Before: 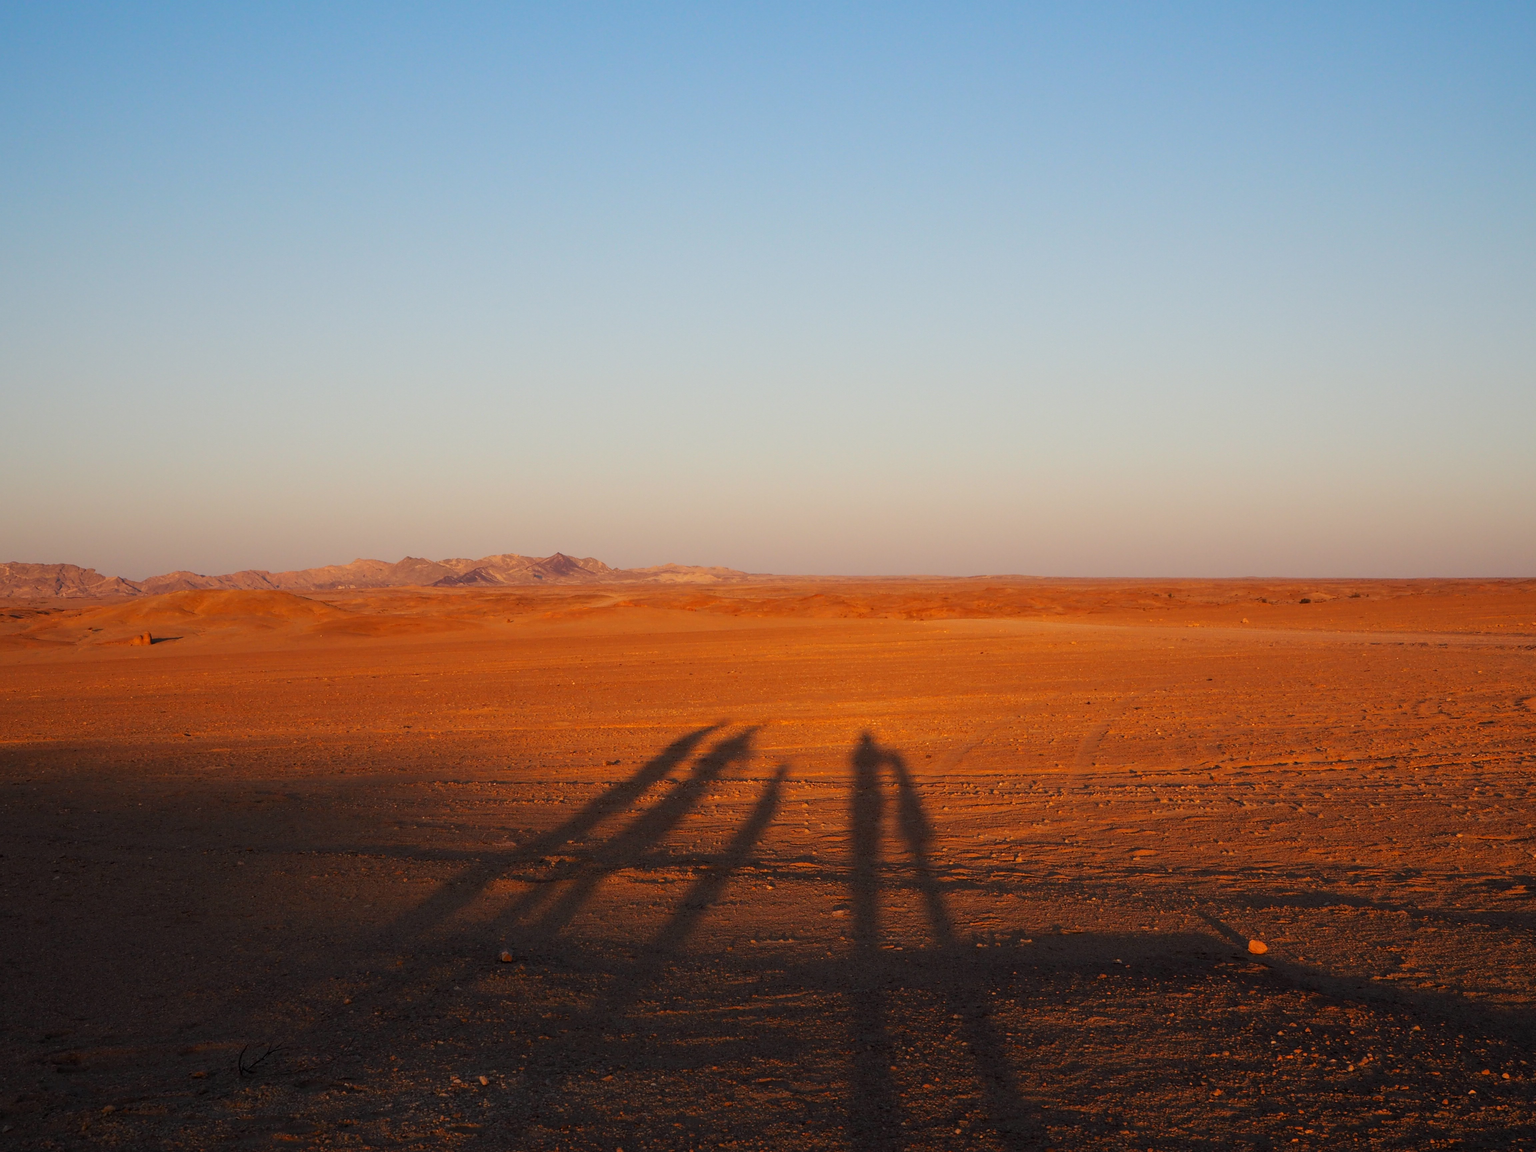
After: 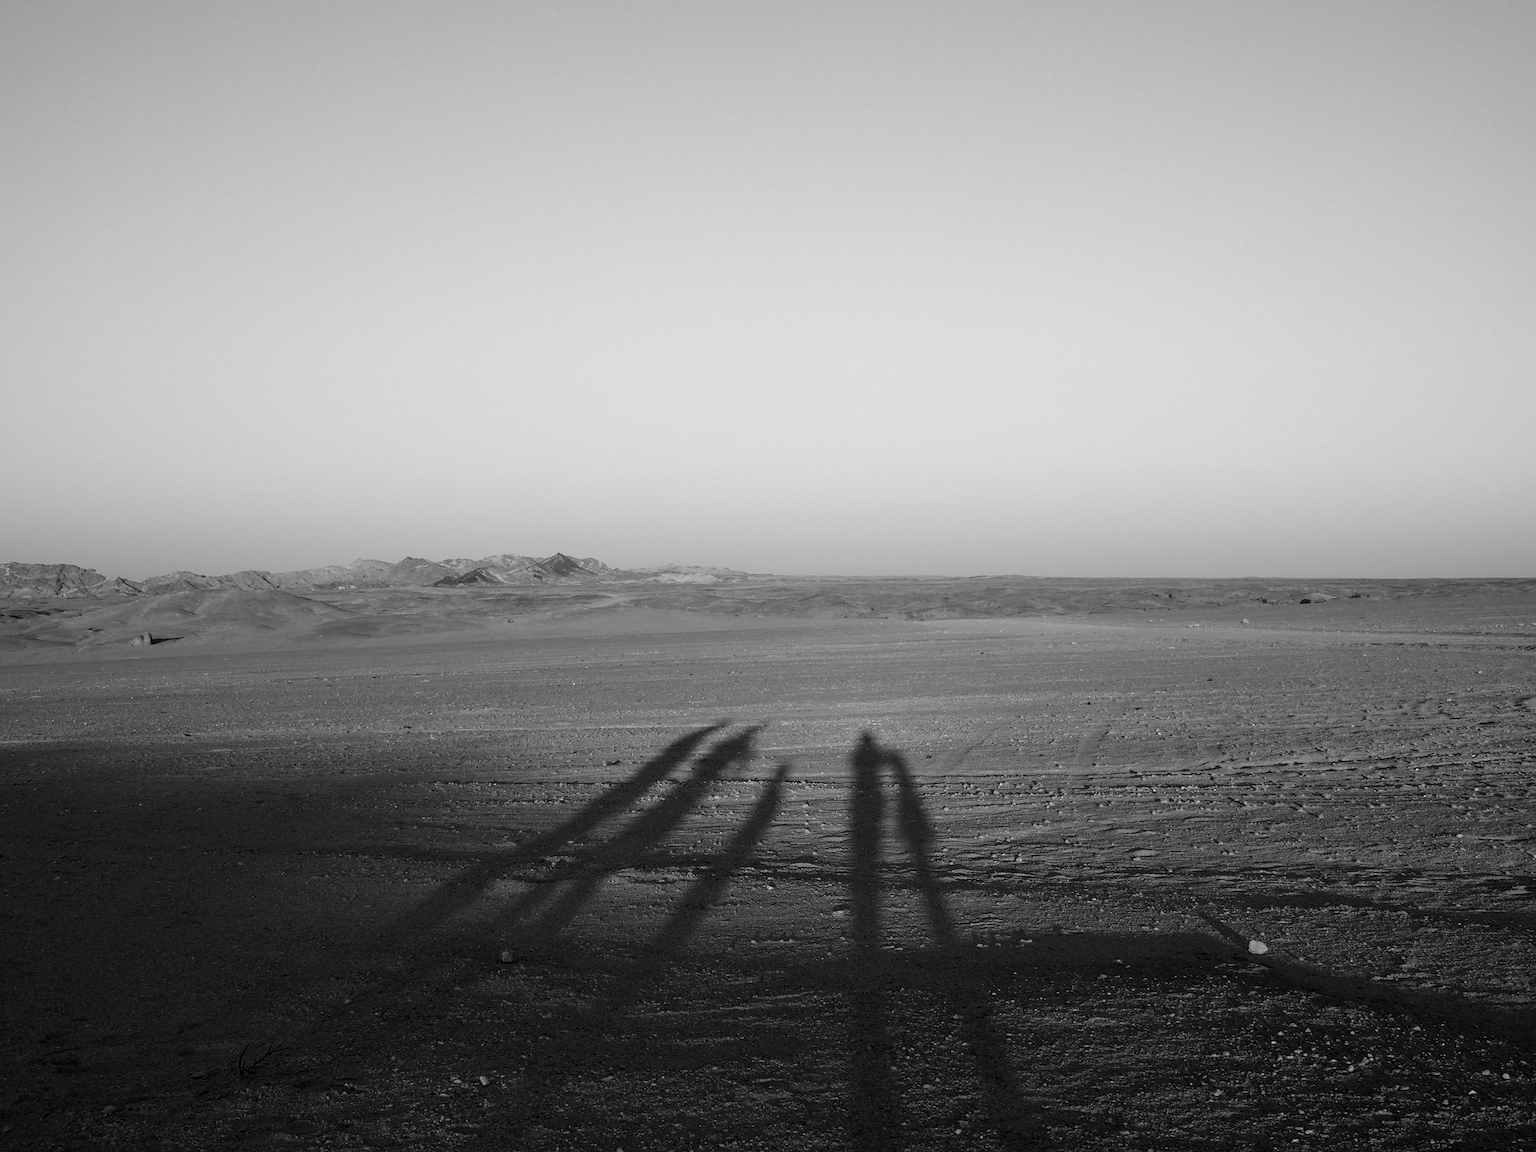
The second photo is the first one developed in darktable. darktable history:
monochrome: on, module defaults
contrast equalizer: octaves 7, y [[0.6 ×6], [0.55 ×6], [0 ×6], [0 ×6], [0 ×6]], mix 0.2
color calibration: output R [0.946, 0.065, -0.013, 0], output G [-0.246, 1.264, -0.017, 0], output B [0.046, -0.098, 1.05, 0], illuminant custom, x 0.344, y 0.359, temperature 5045.54 K
sharpen: on, module defaults
tone equalizer: -8 EV -0.417 EV, -7 EV -0.389 EV, -6 EV -0.333 EV, -5 EV -0.222 EV, -3 EV 0.222 EV, -2 EV 0.333 EV, -1 EV 0.389 EV, +0 EV 0.417 EV, edges refinement/feathering 500, mask exposure compensation -1.57 EV, preserve details no
local contrast: detail 110%
exposure: compensate highlight preservation false
